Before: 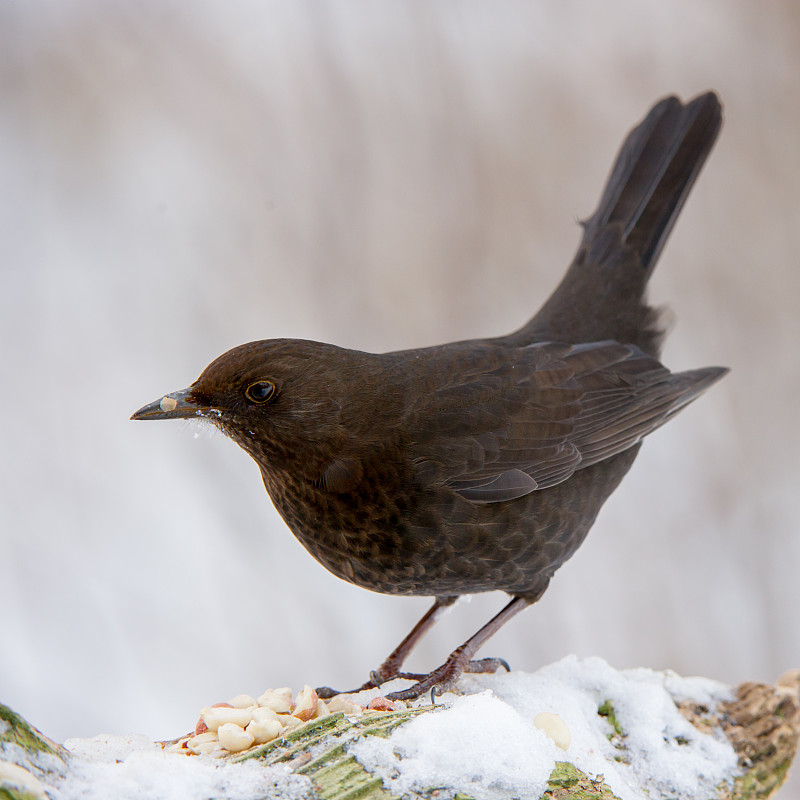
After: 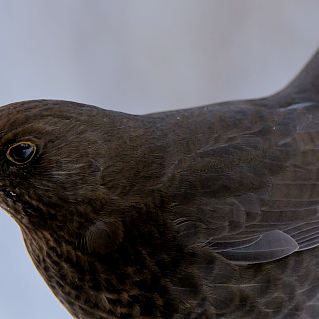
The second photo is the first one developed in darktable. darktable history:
white balance: red 0.931, blue 1.11
crop: left 30%, top 30%, right 30%, bottom 30%
filmic rgb: middle gray luminance 18.42%, black relative exposure -9 EV, white relative exposure 3.75 EV, threshold 6 EV, target black luminance 0%, hardness 4.85, latitude 67.35%, contrast 0.955, highlights saturation mix 20%, shadows ↔ highlights balance 21.36%, add noise in highlights 0, preserve chrominance luminance Y, color science v3 (2019), use custom middle-gray values true, iterations of high-quality reconstruction 0, contrast in highlights soft, enable highlight reconstruction true
